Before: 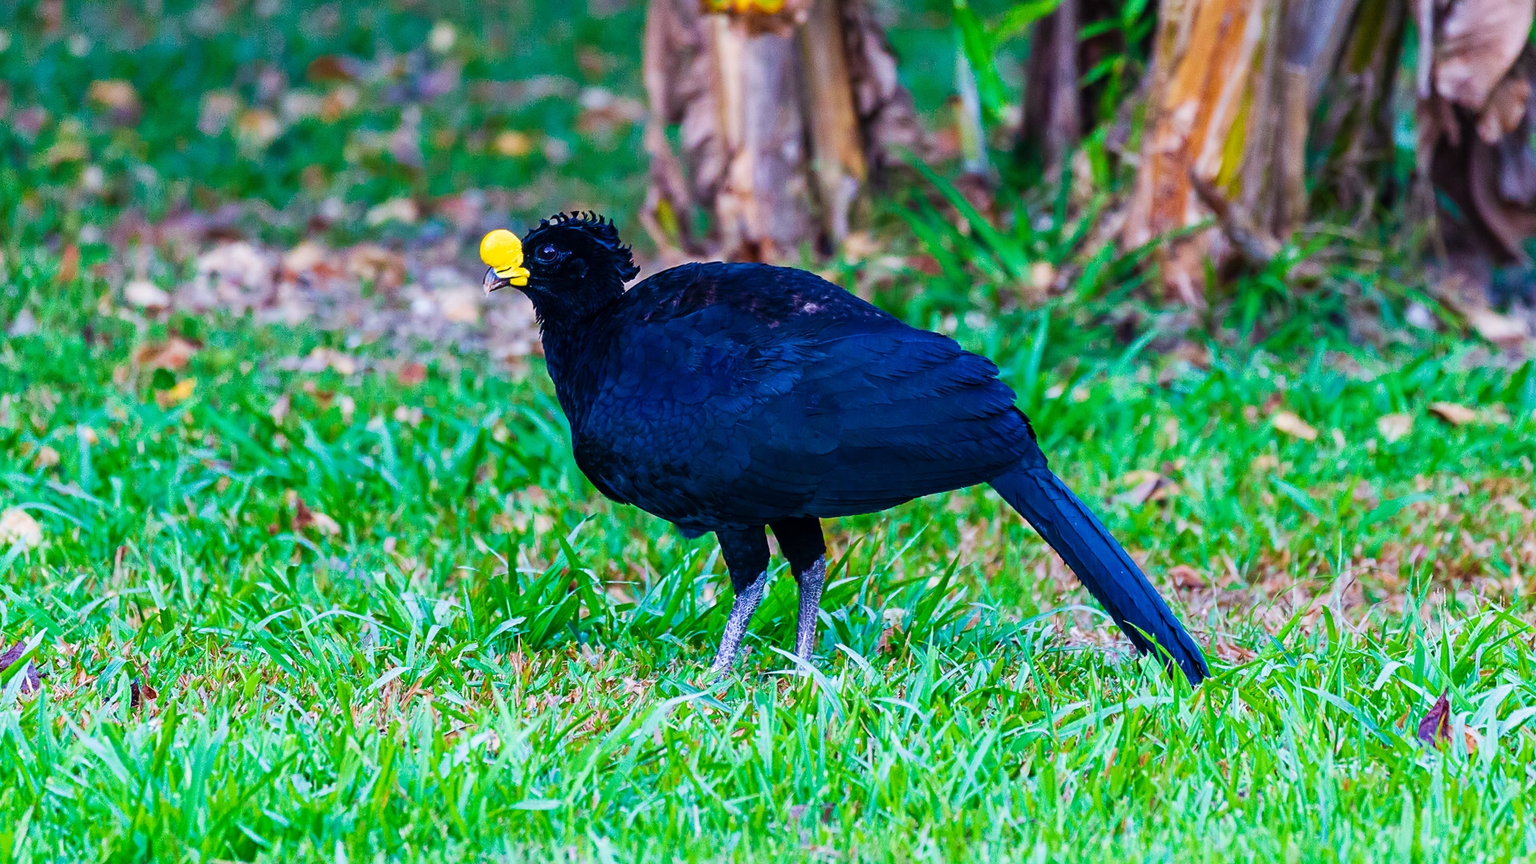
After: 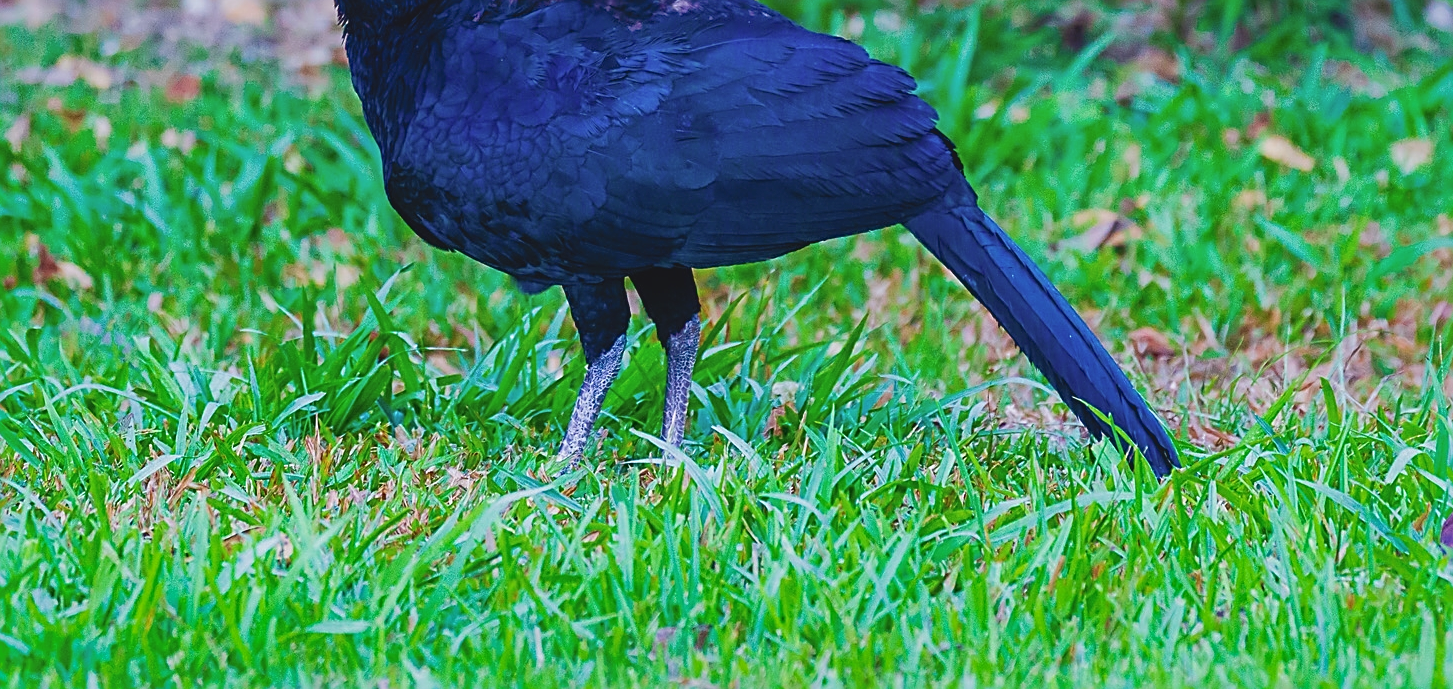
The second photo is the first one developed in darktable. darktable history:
crop and rotate: left 17.299%, top 35.115%, right 7.015%, bottom 1.024%
contrast brightness saturation: contrast -0.1, saturation -0.1
shadows and highlights: on, module defaults
sharpen: on, module defaults
